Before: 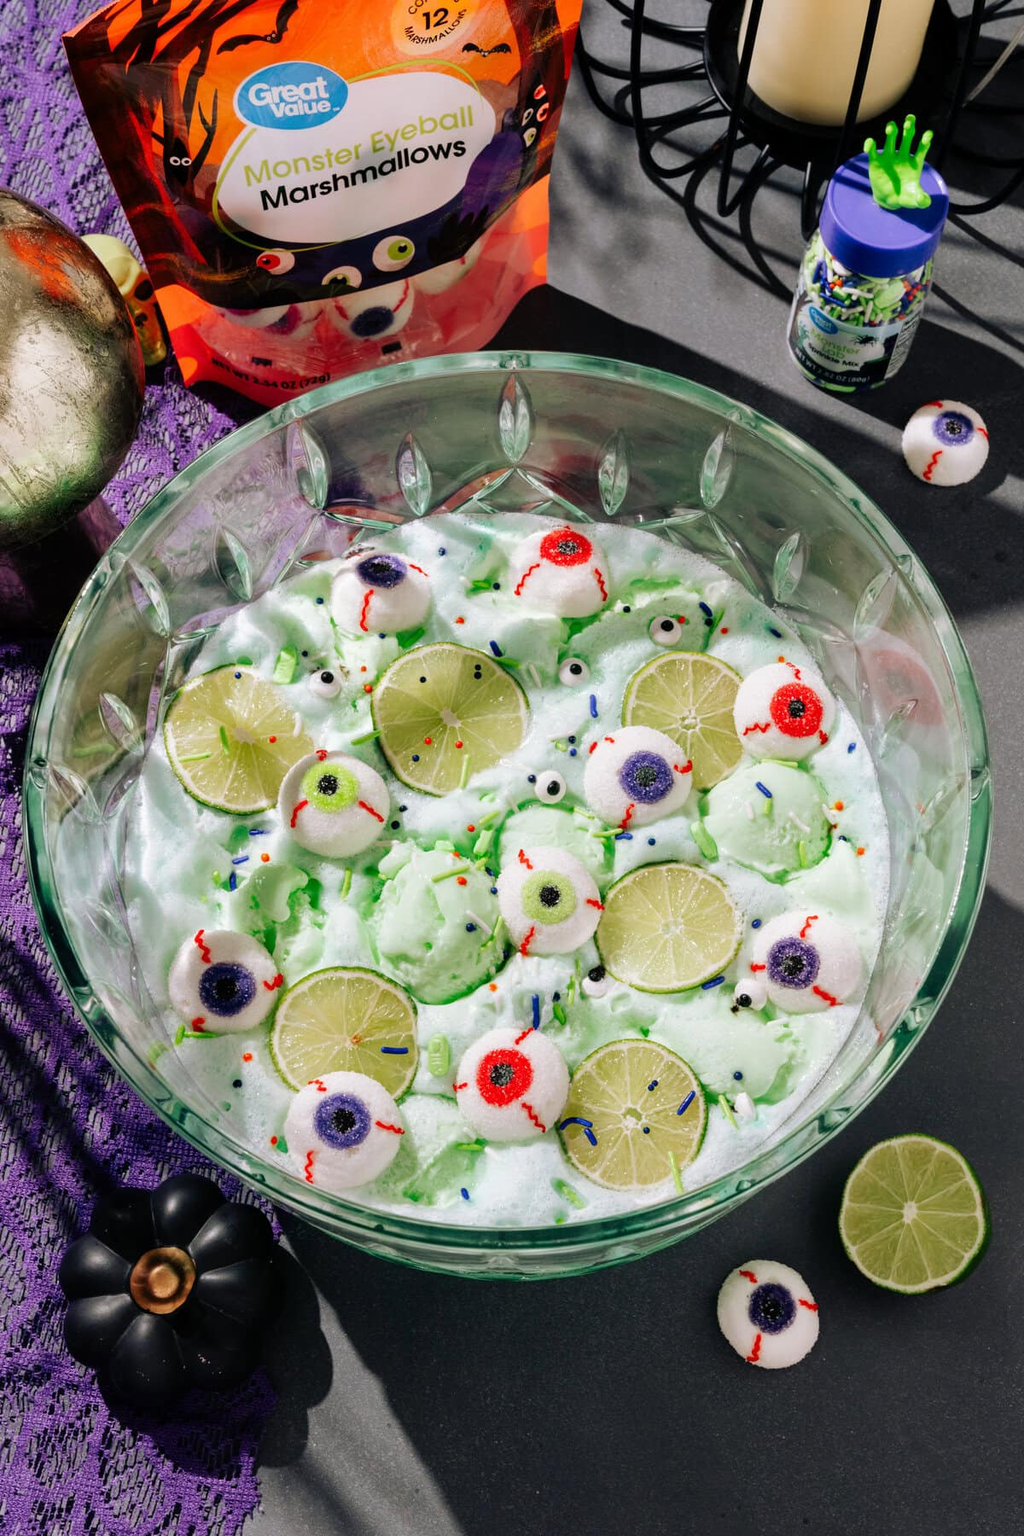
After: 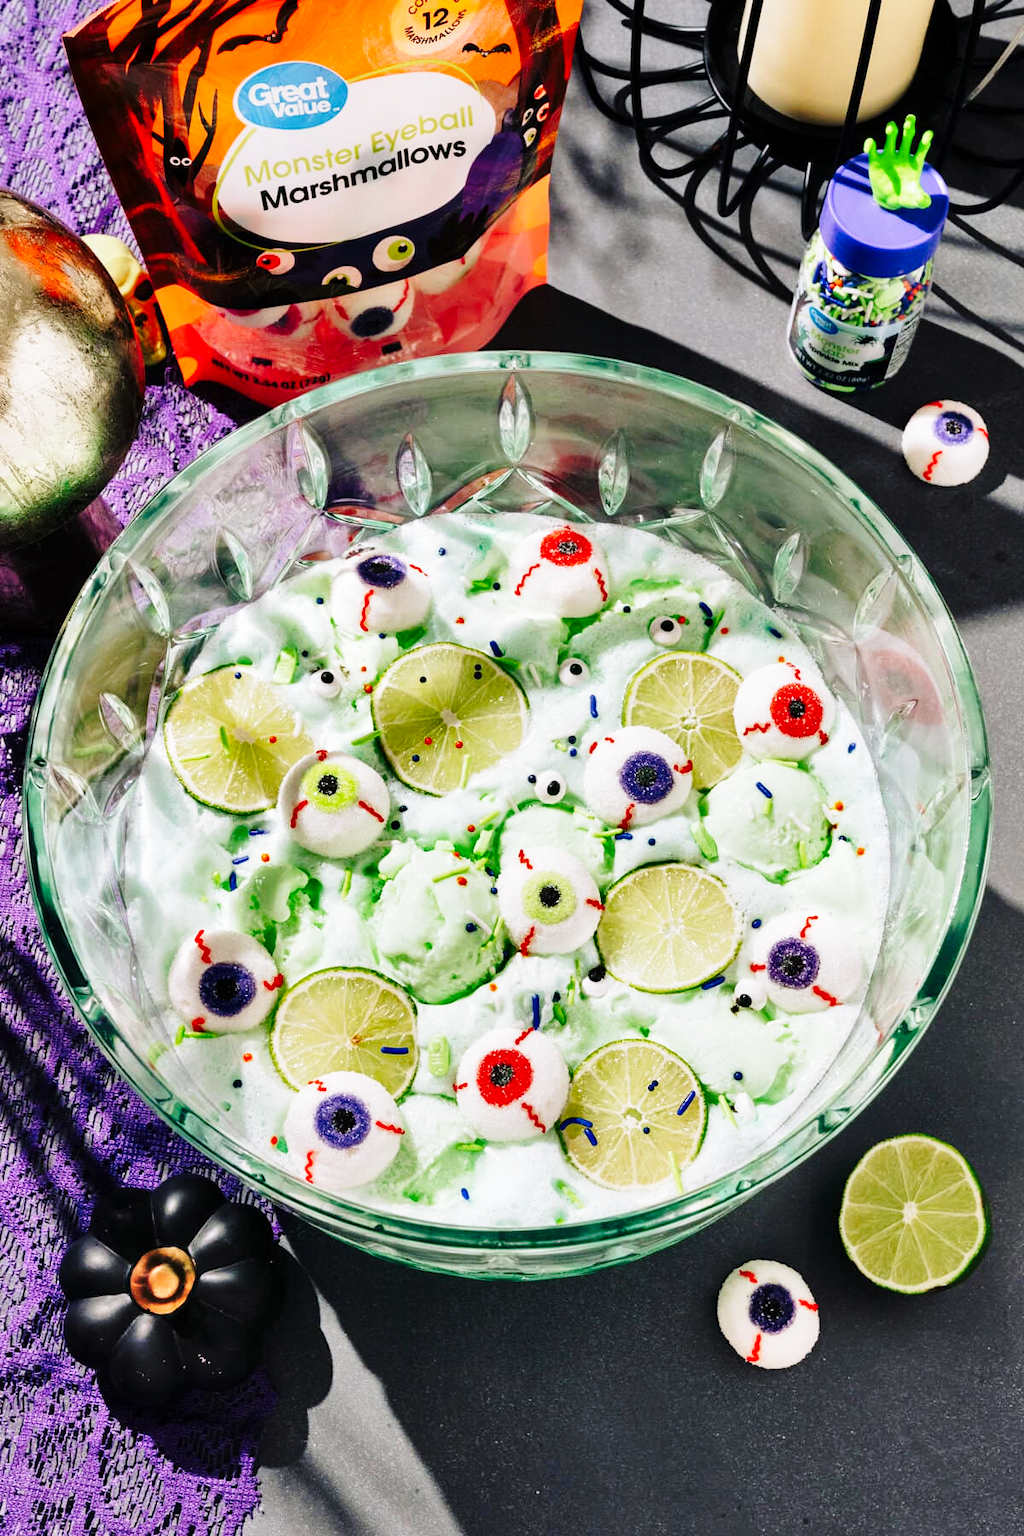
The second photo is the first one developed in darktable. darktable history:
shadows and highlights: shadows 60, soften with gaussian
base curve: curves: ch0 [(0, 0) (0.028, 0.03) (0.121, 0.232) (0.46, 0.748) (0.859, 0.968) (1, 1)], preserve colors none
